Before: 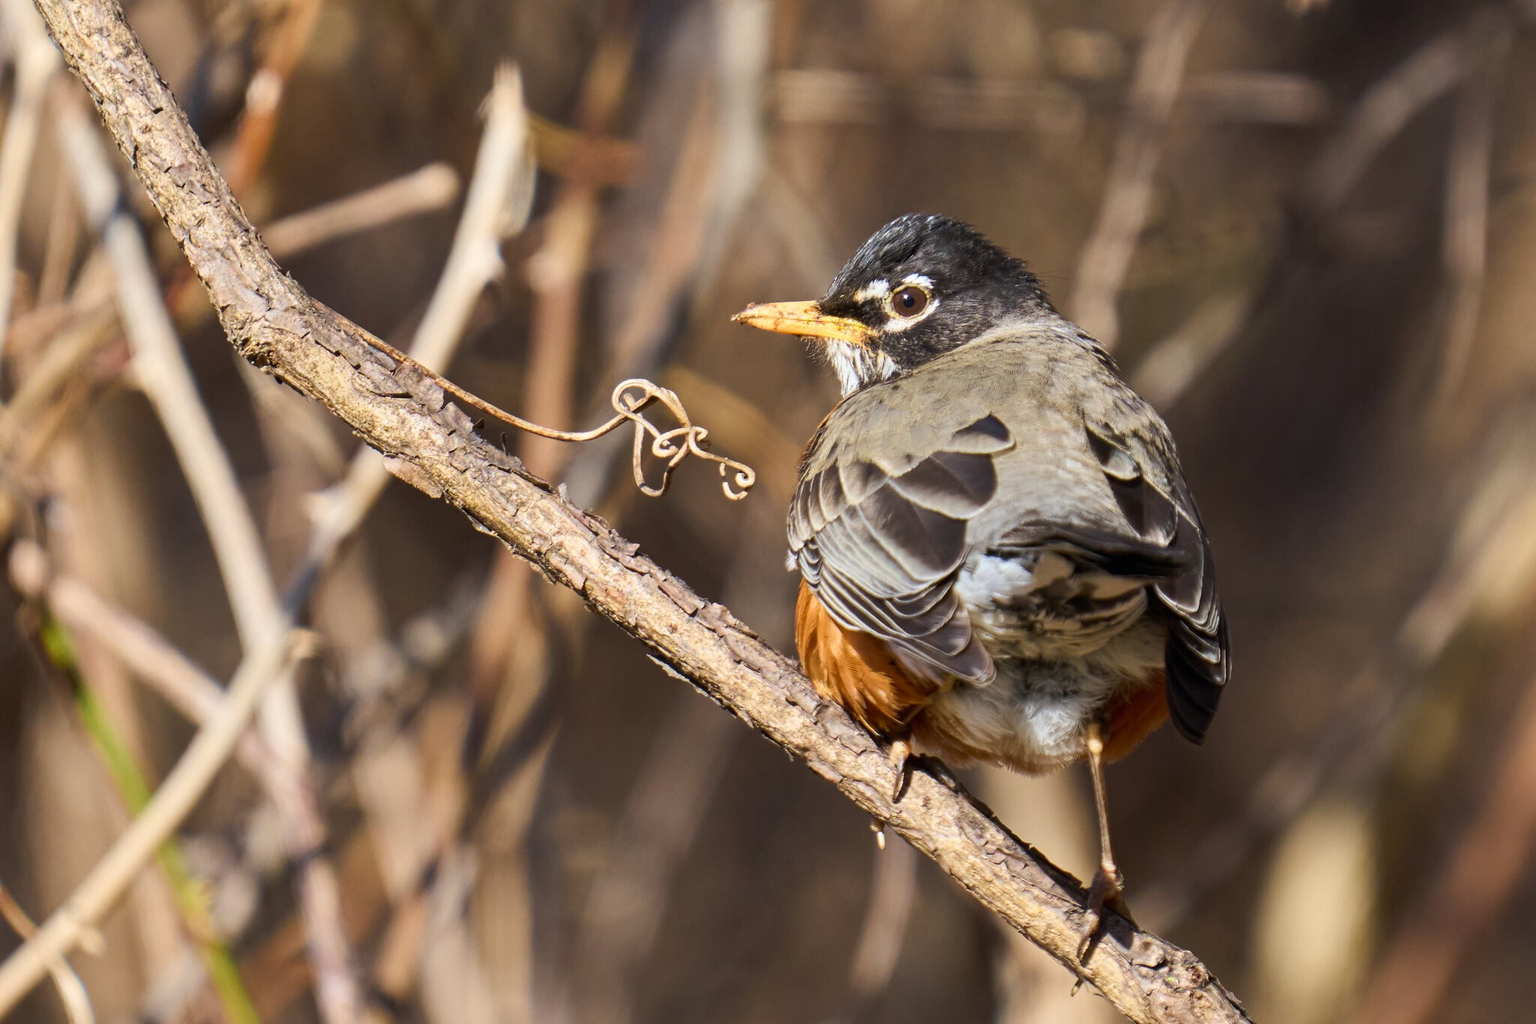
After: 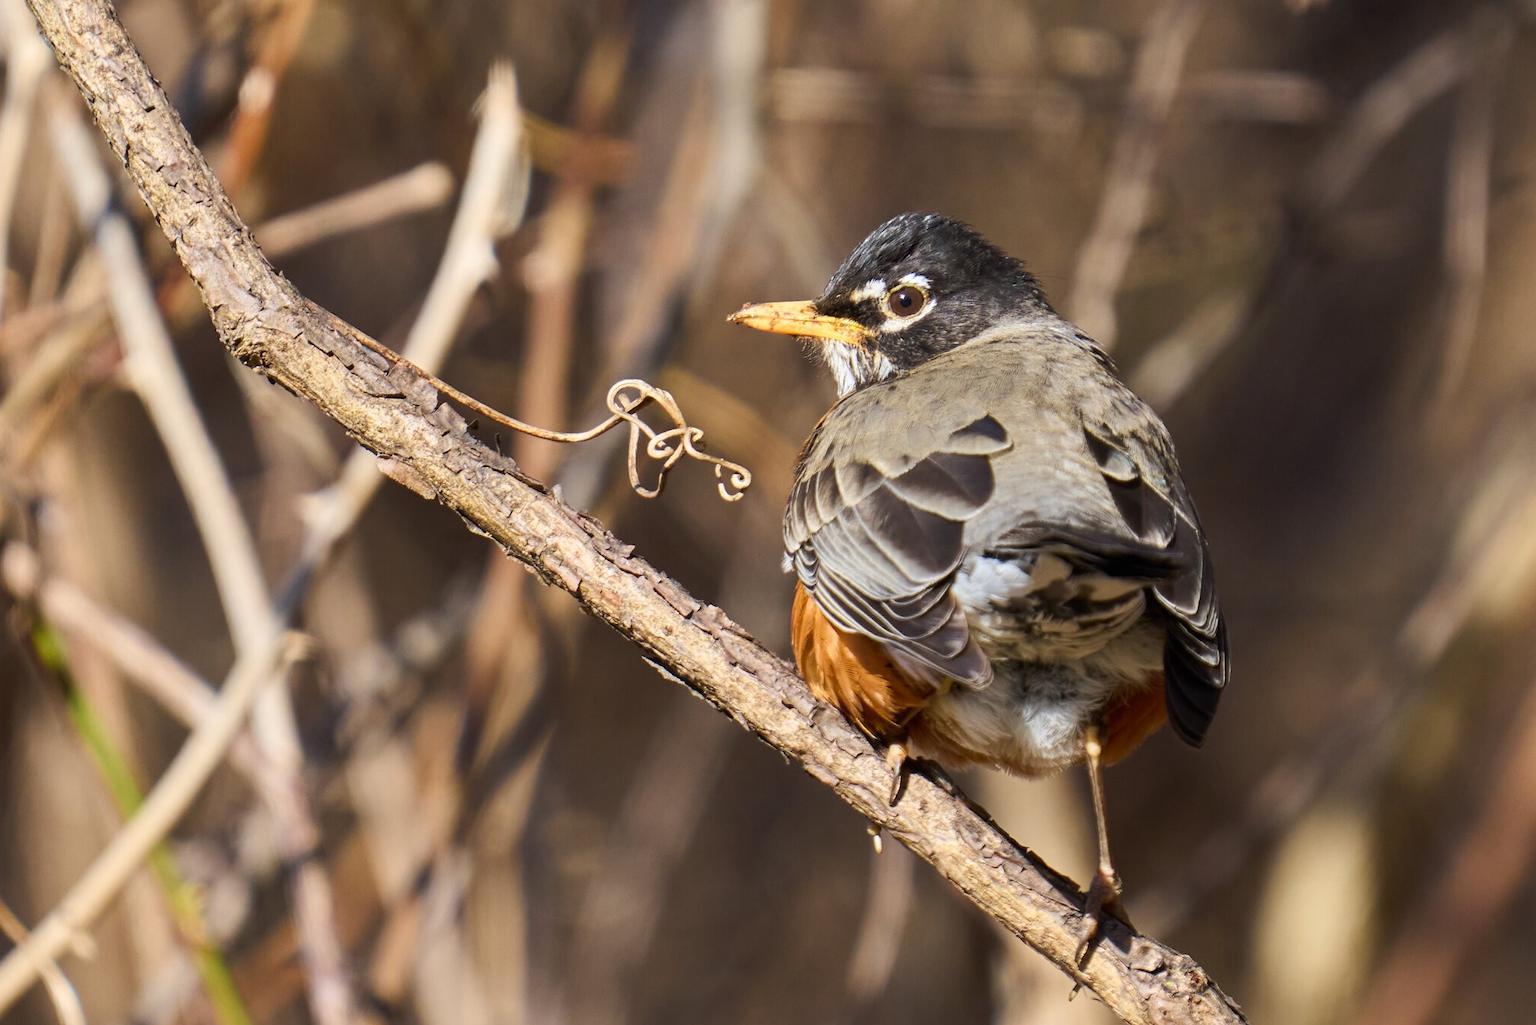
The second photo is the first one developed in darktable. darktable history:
crop and rotate: left 0.592%, top 0.239%, bottom 0.308%
